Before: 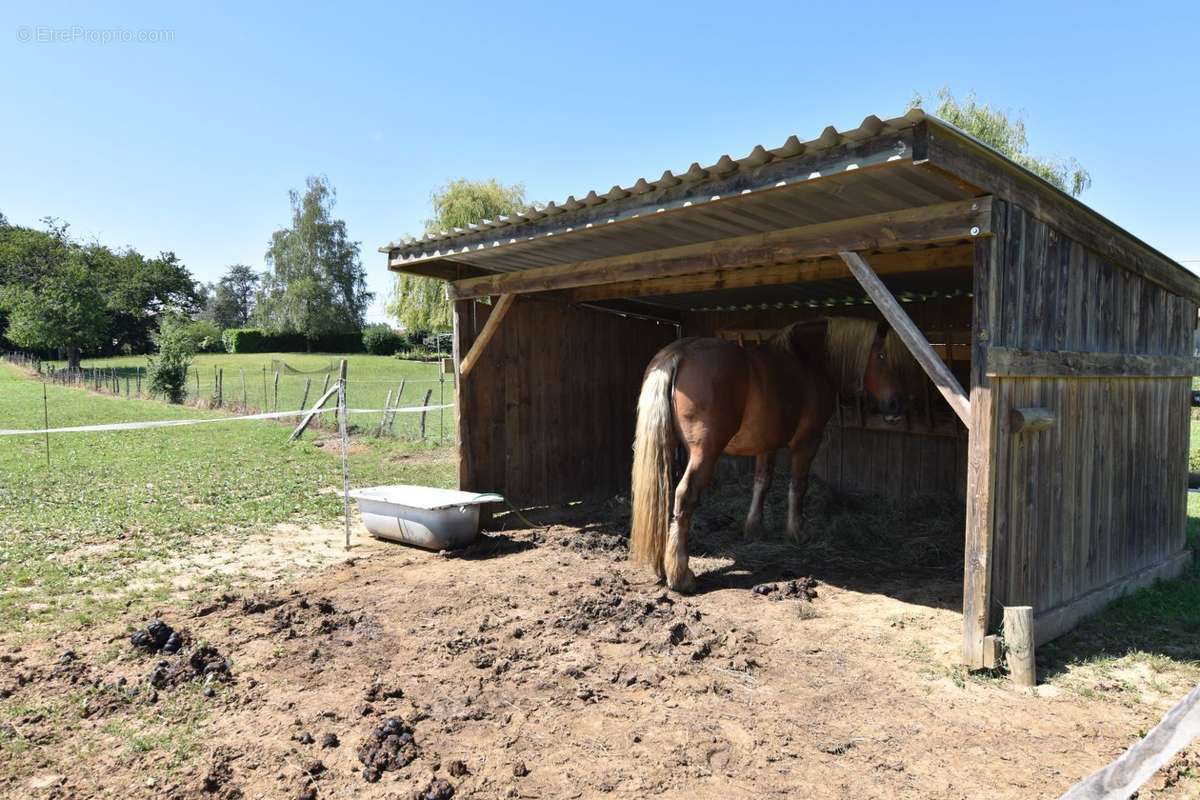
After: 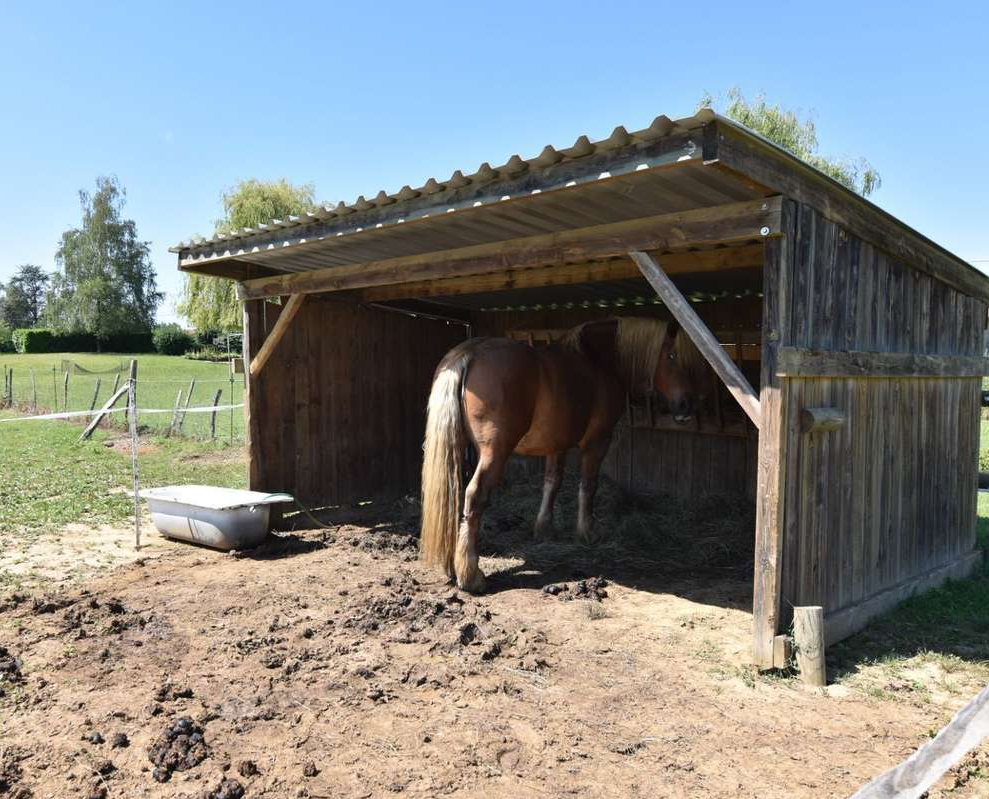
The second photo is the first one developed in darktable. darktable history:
crop: left 17.5%, bottom 0.036%
